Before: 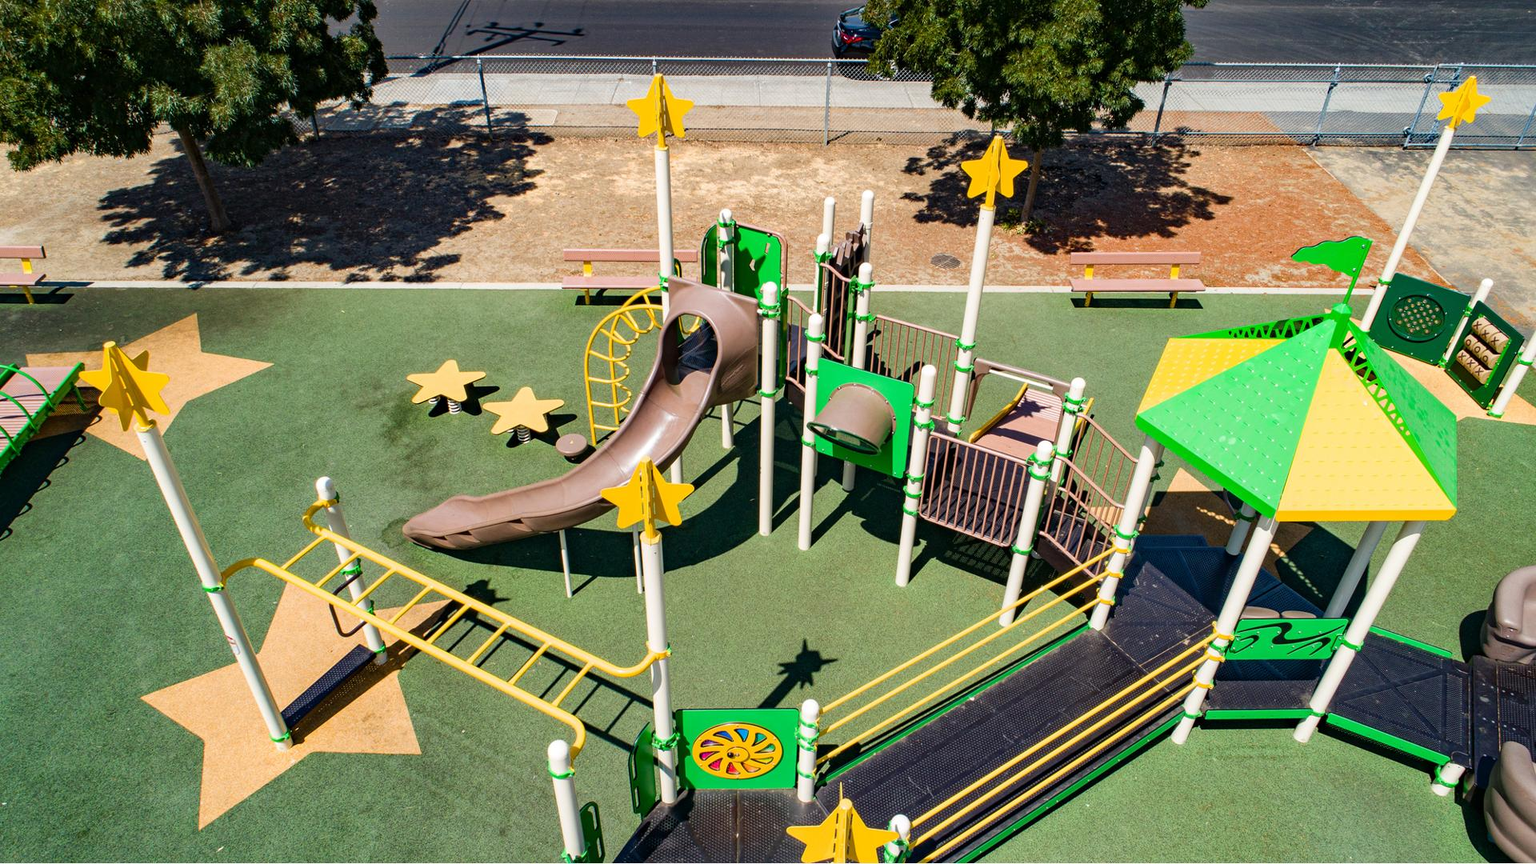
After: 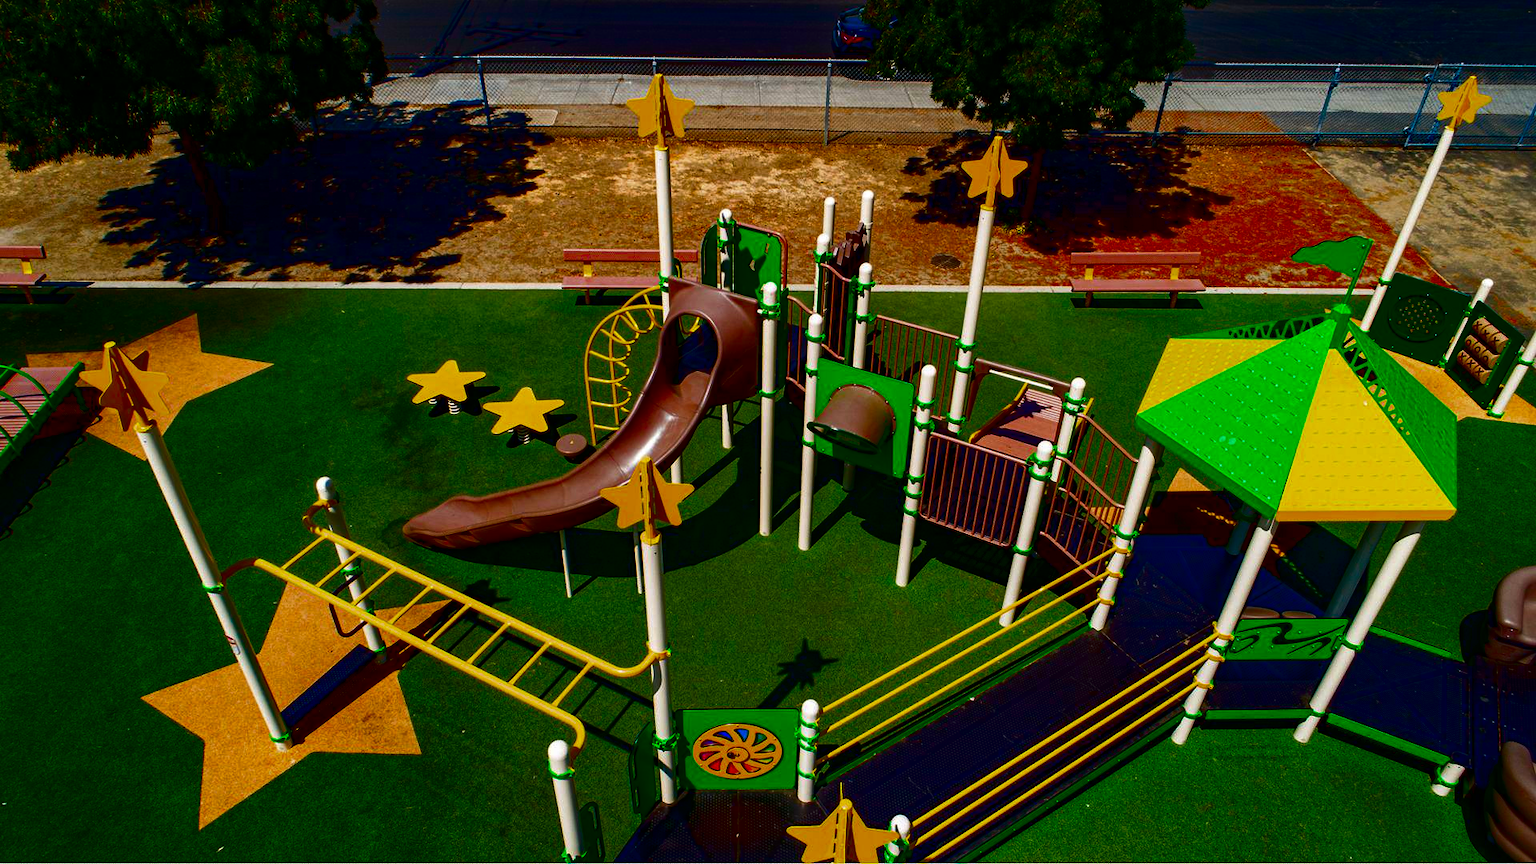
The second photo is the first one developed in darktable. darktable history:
contrast brightness saturation: brightness -0.983, saturation 0.998
